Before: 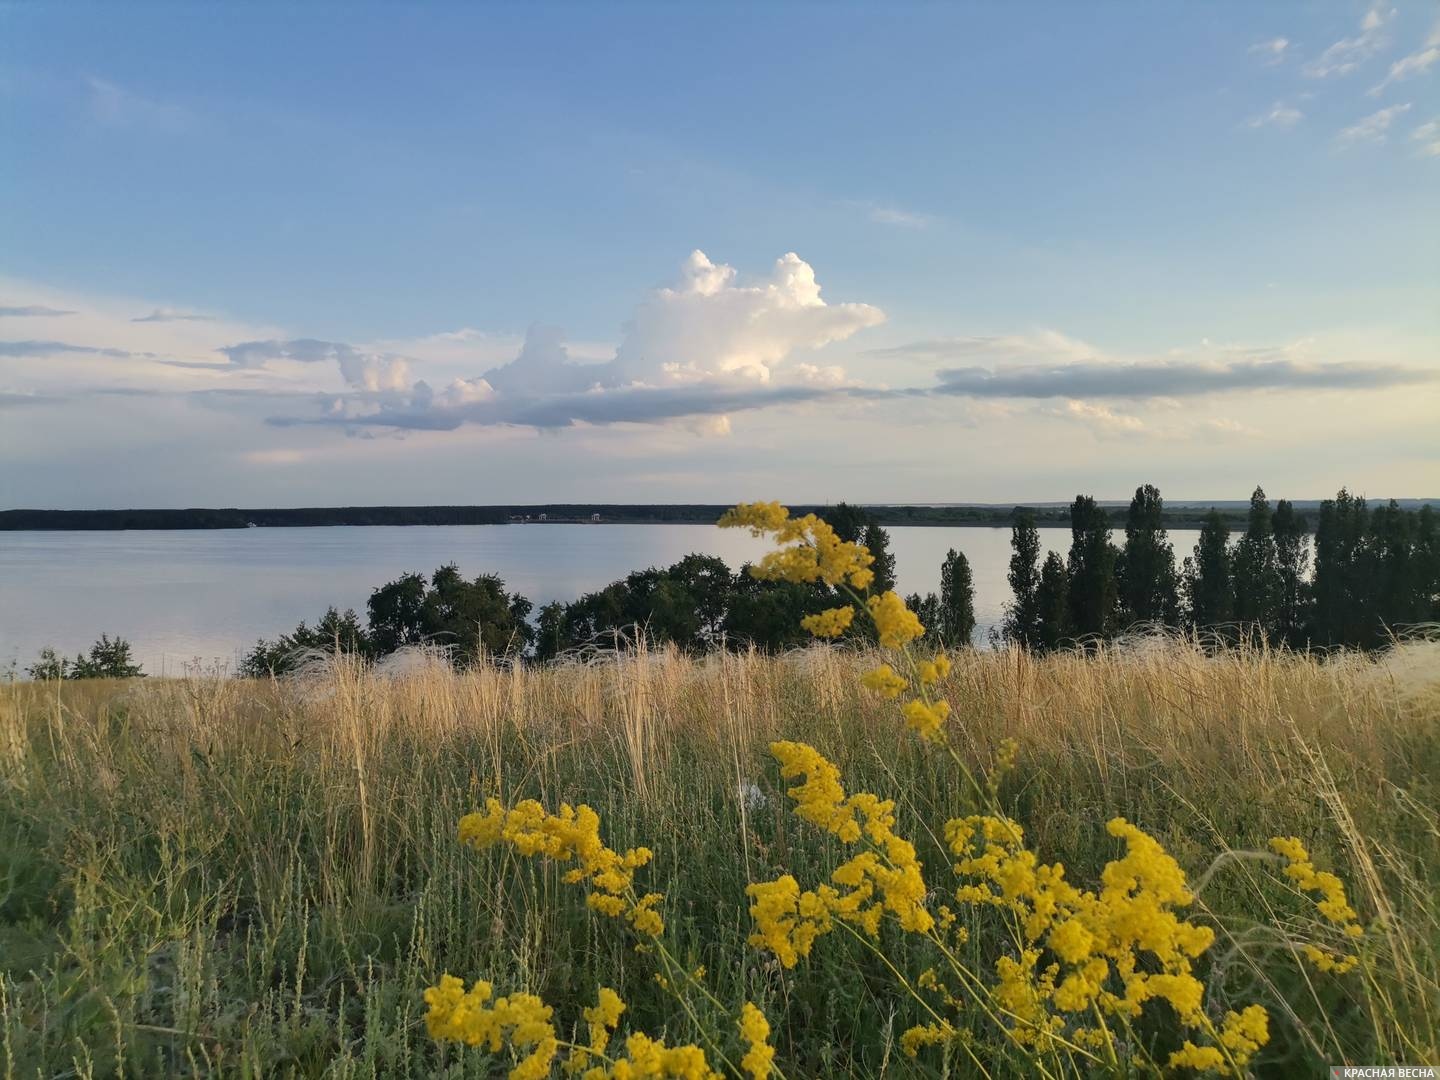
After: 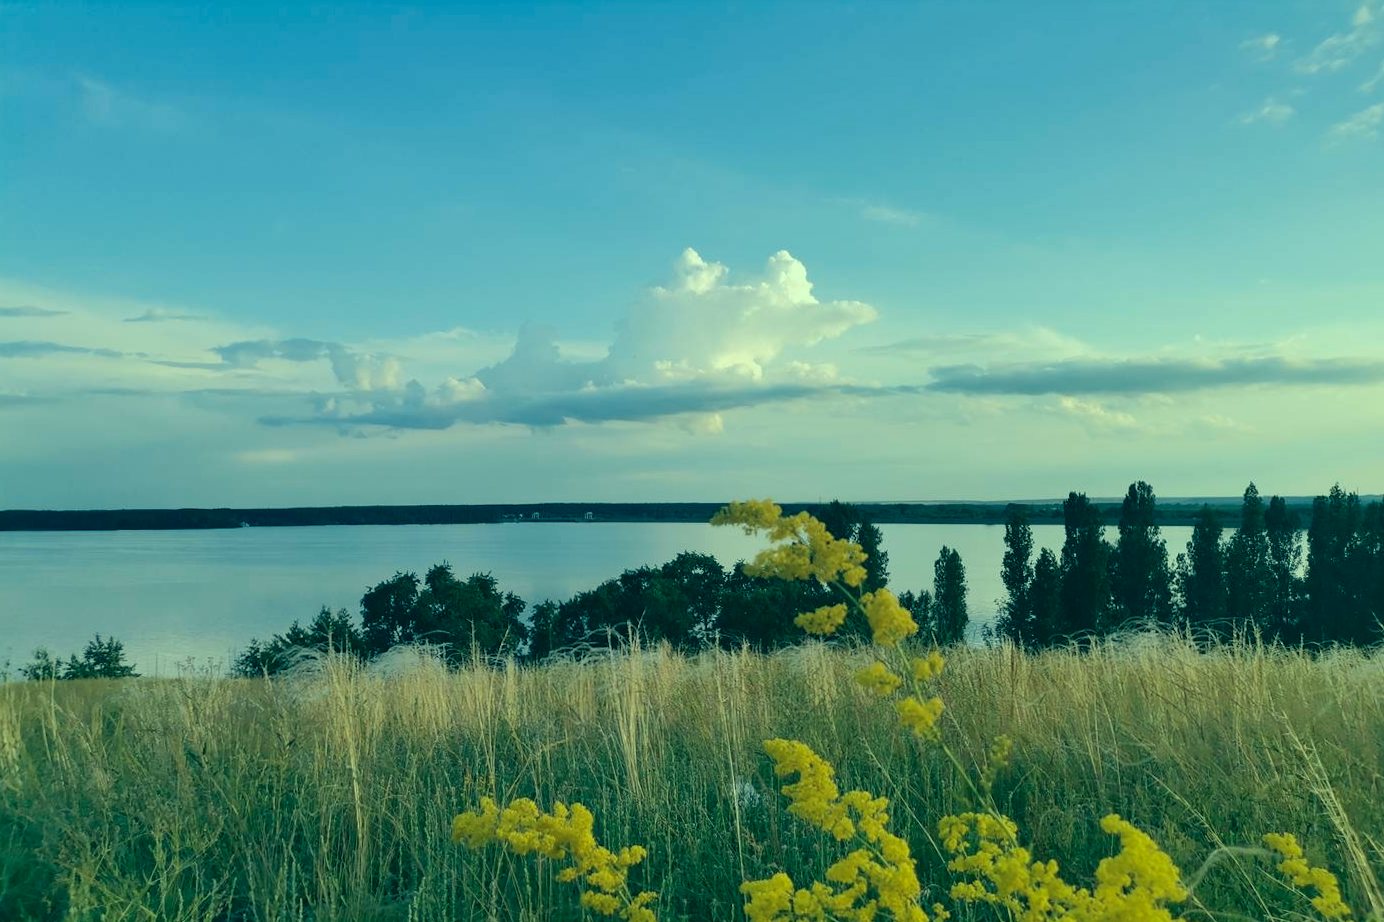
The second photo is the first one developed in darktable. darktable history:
contrast brightness saturation: contrast 0.01, saturation -0.05
color correction: highlights a* -20.08, highlights b* 9.8, shadows a* -20.4, shadows b* -10.76
crop and rotate: angle 0.2°, left 0.275%, right 3.127%, bottom 14.18%
